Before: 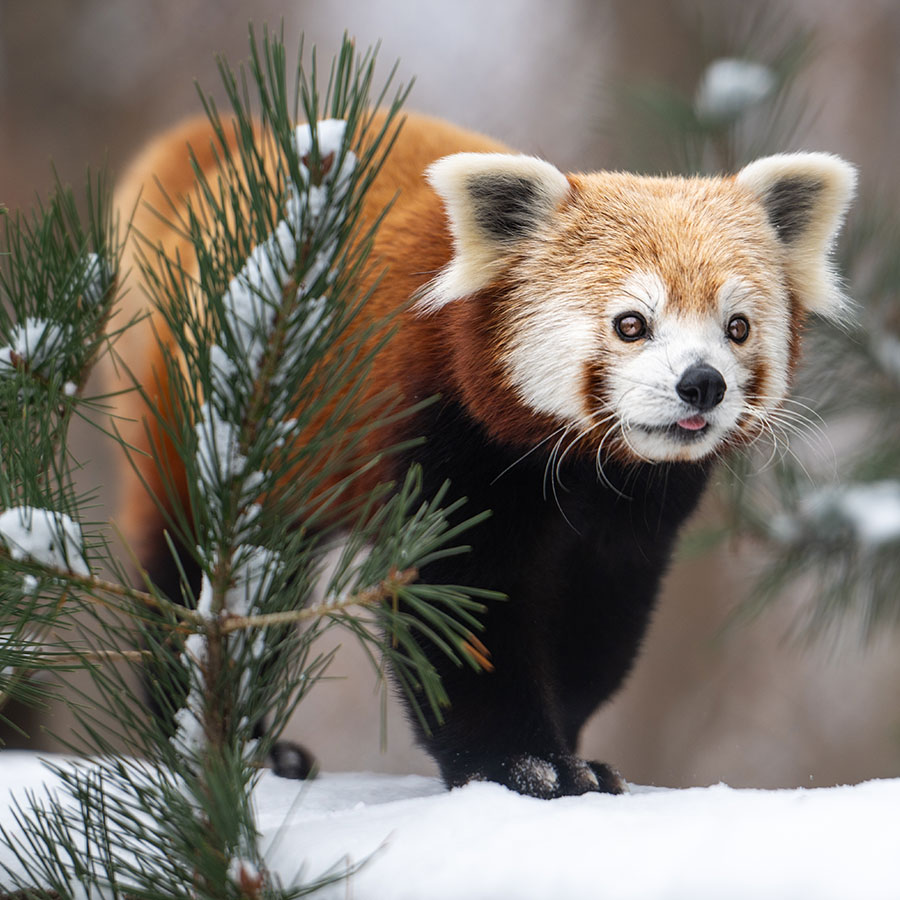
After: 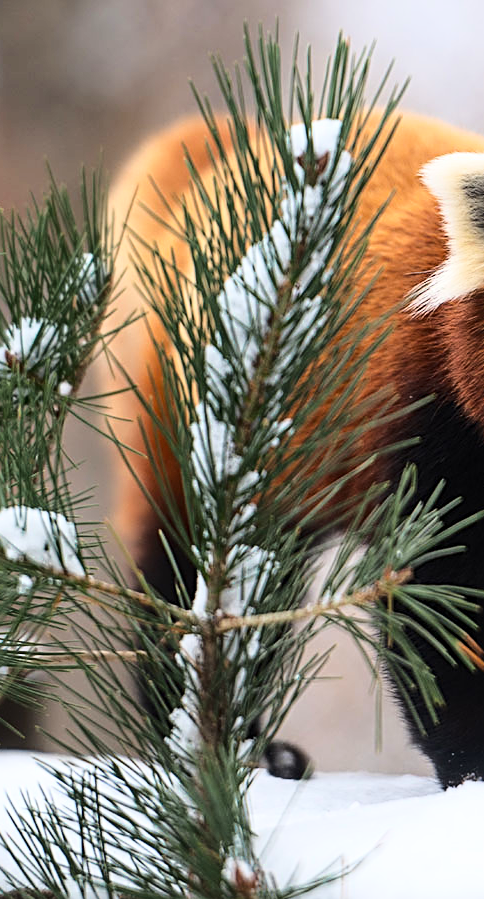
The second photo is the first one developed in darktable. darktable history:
color zones: curves: ch0 [(0.25, 0.5) (0.423, 0.5) (0.443, 0.5) (0.521, 0.756) (0.568, 0.5) (0.576, 0.5) (0.75, 0.5)]; ch1 [(0.25, 0.5) (0.423, 0.5) (0.443, 0.5) (0.539, 0.873) (0.624, 0.565) (0.631, 0.5) (0.75, 0.5)]
sharpen: radius 2.767
crop: left 0.587%, right 45.588%, bottom 0.086%
base curve: curves: ch0 [(0, 0) (0.028, 0.03) (0.121, 0.232) (0.46, 0.748) (0.859, 0.968) (1, 1)]
